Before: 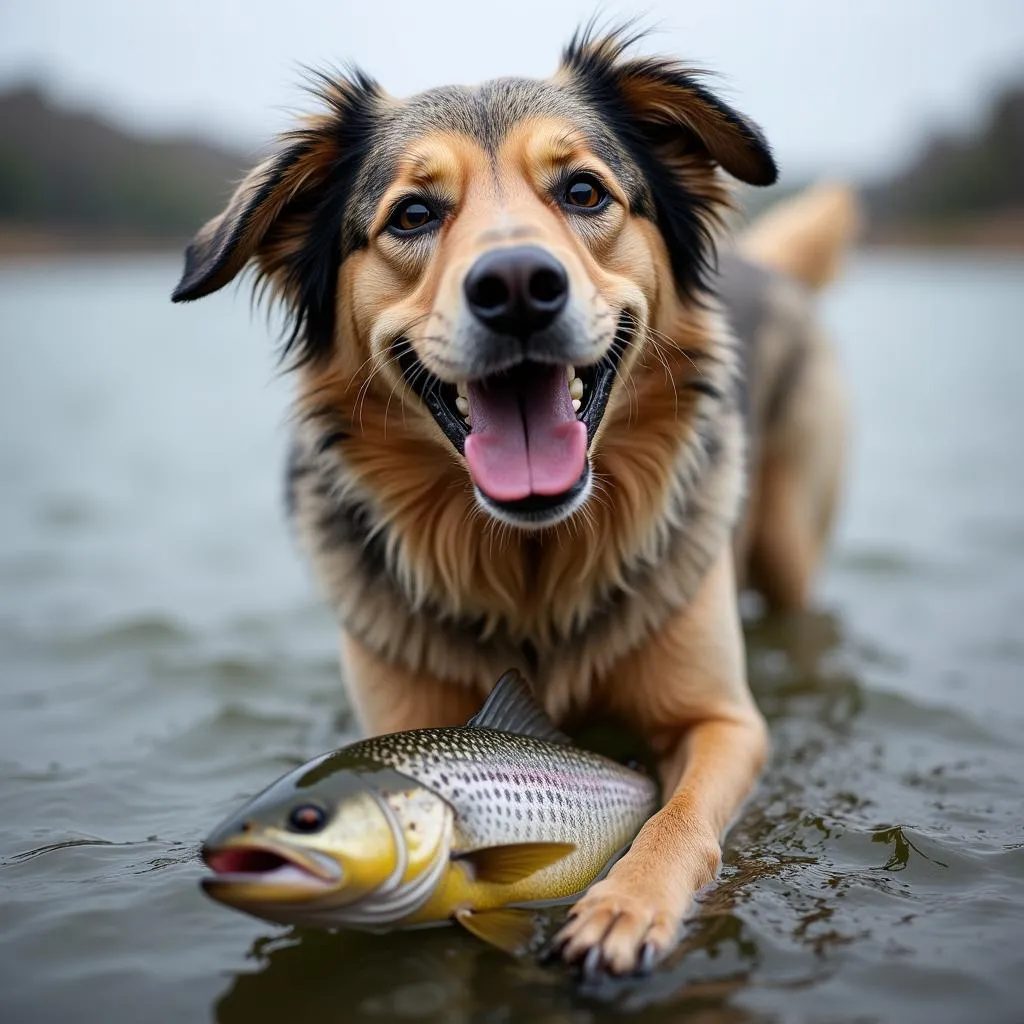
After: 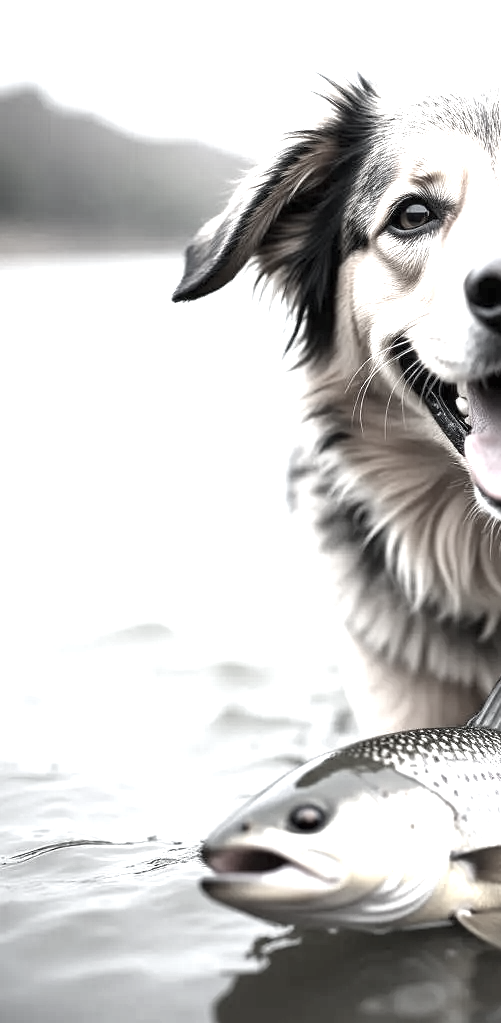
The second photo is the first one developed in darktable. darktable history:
crop and rotate: left 0.047%, top 0%, right 50.989%
exposure: exposure 2.016 EV, compensate highlight preservation false
color correction: highlights b* -0.014, saturation 0.143
